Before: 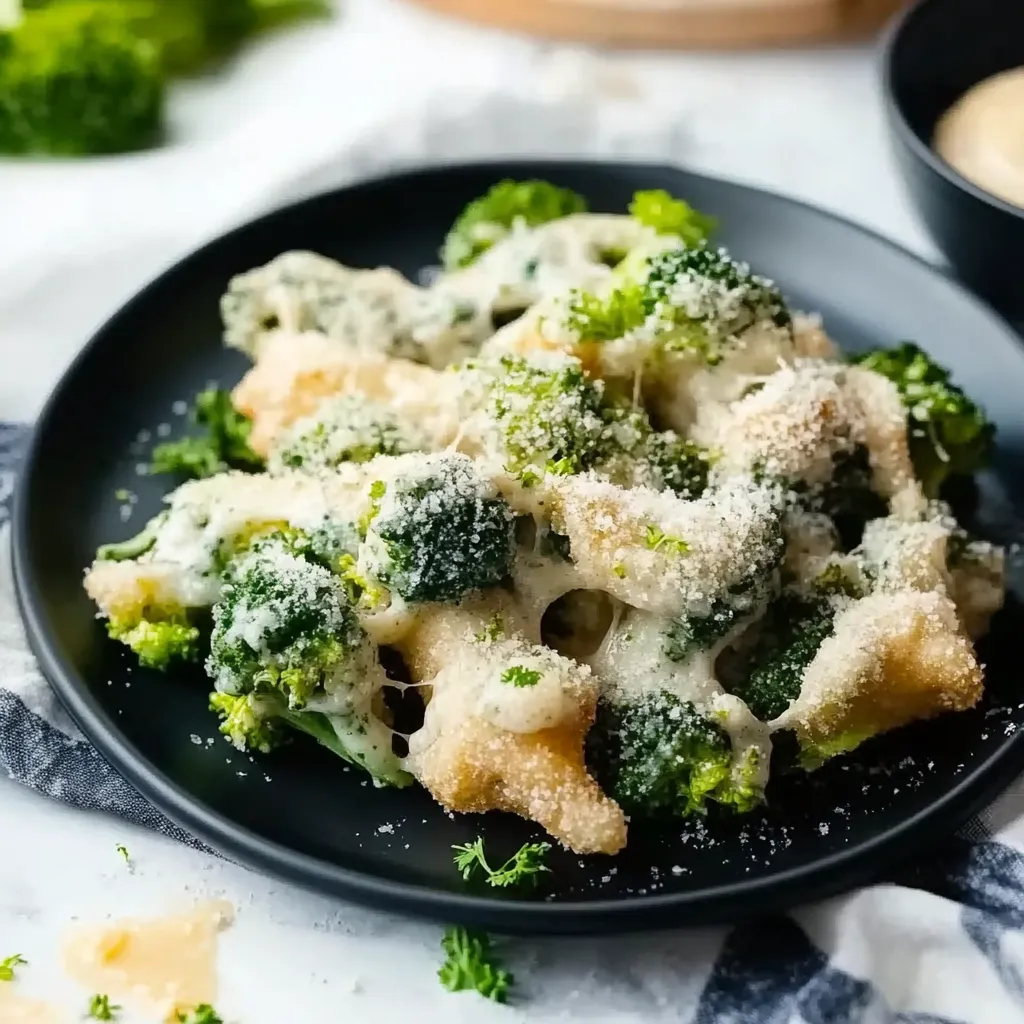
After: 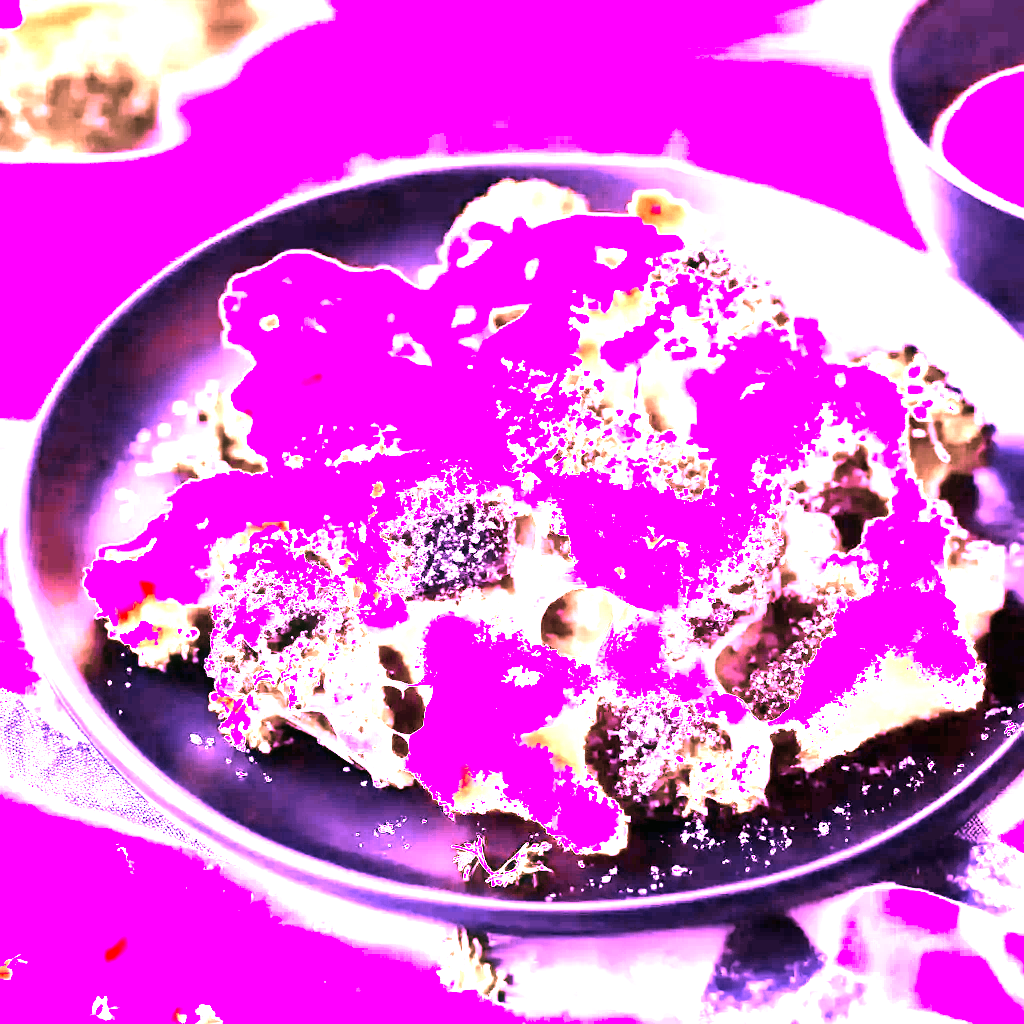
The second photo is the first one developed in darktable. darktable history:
color zones: curves: ch0 [(0, 0.6) (0.129, 0.585) (0.193, 0.596) (0.429, 0.5) (0.571, 0.5) (0.714, 0.5) (0.857, 0.5) (1, 0.6)]; ch1 [(0, 0.453) (0.112, 0.245) (0.213, 0.252) (0.429, 0.233) (0.571, 0.231) (0.683, 0.242) (0.857, 0.296) (1, 0.453)]
white balance: red 8, blue 8
